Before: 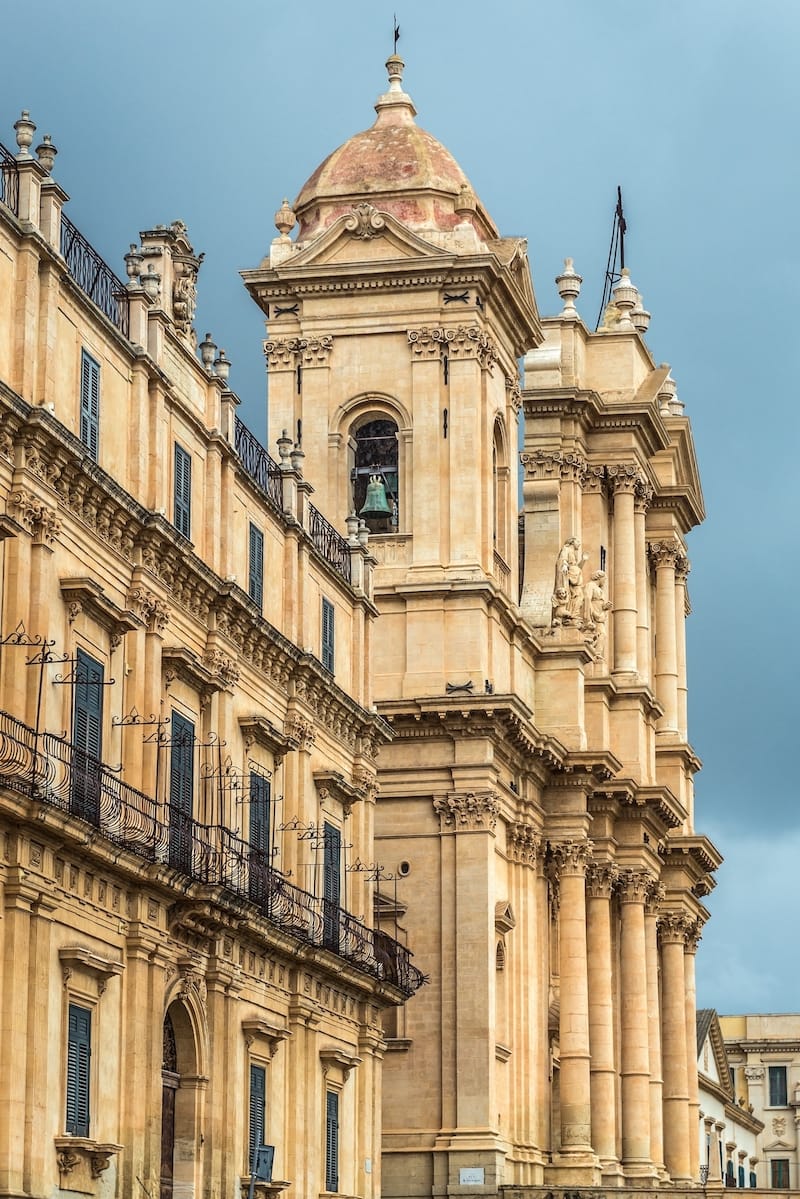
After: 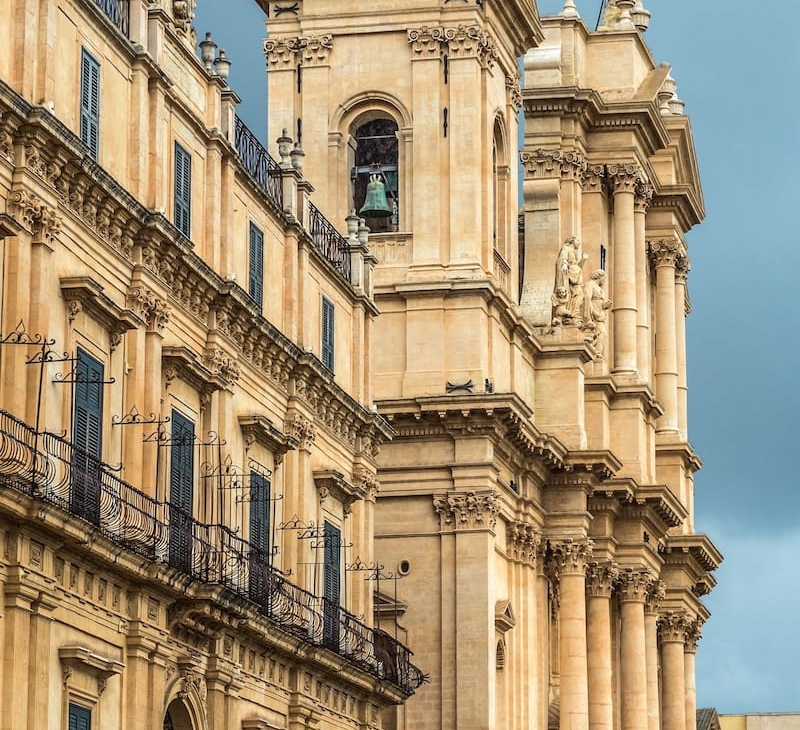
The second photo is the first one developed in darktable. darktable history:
crop and rotate: top 25.11%, bottom 13.949%
